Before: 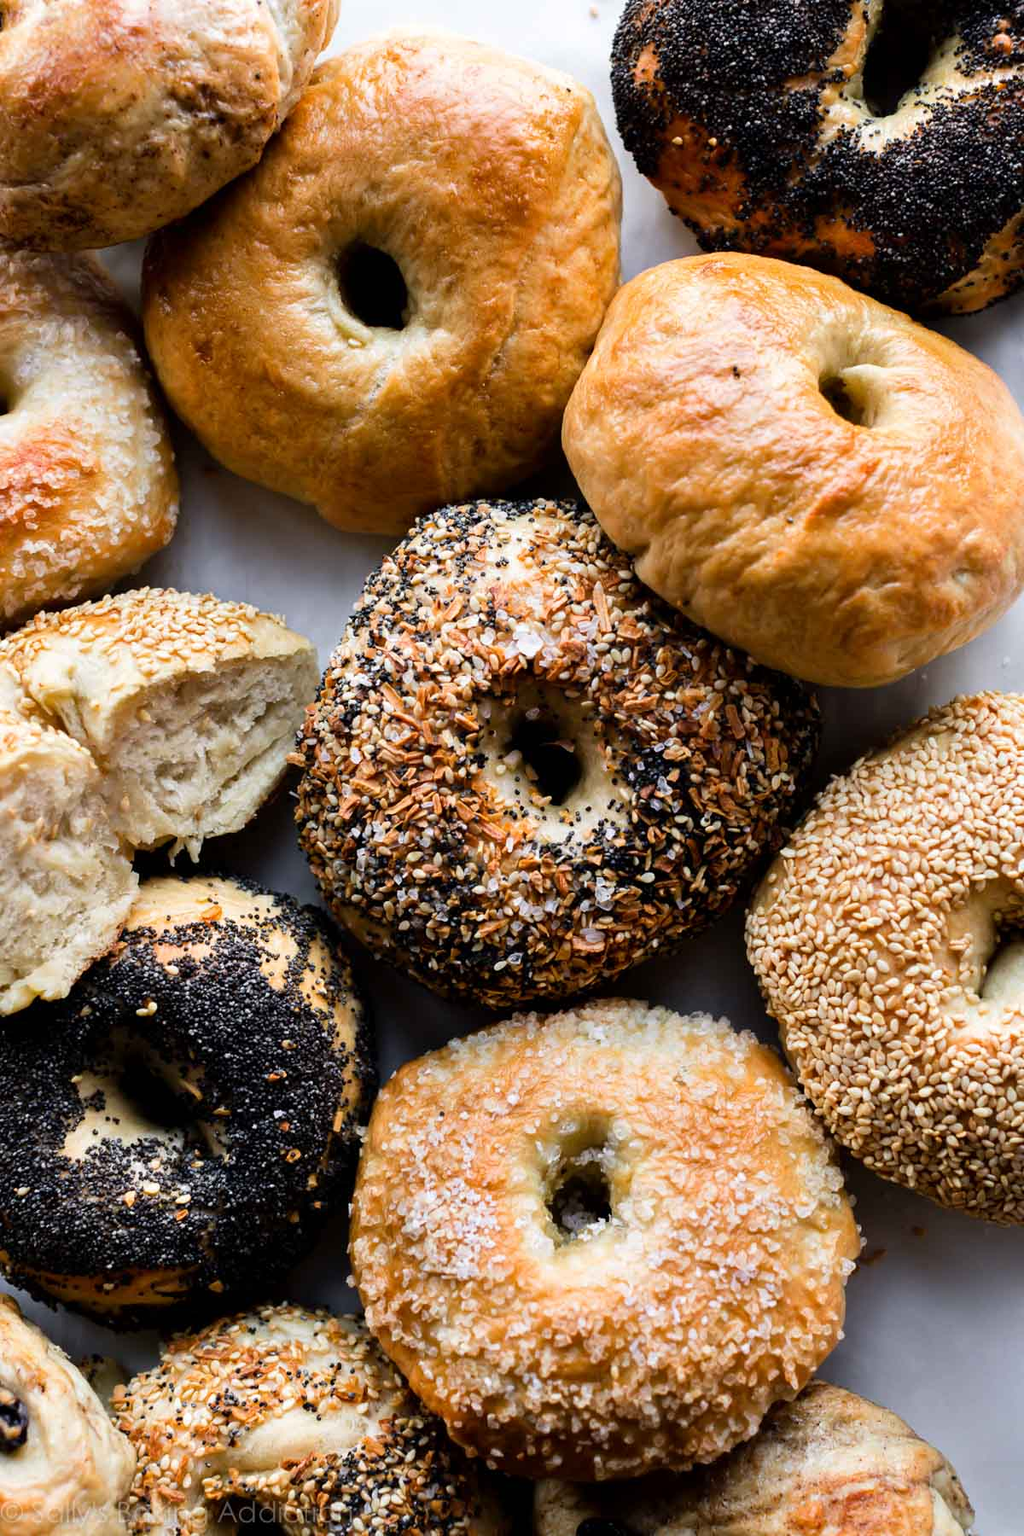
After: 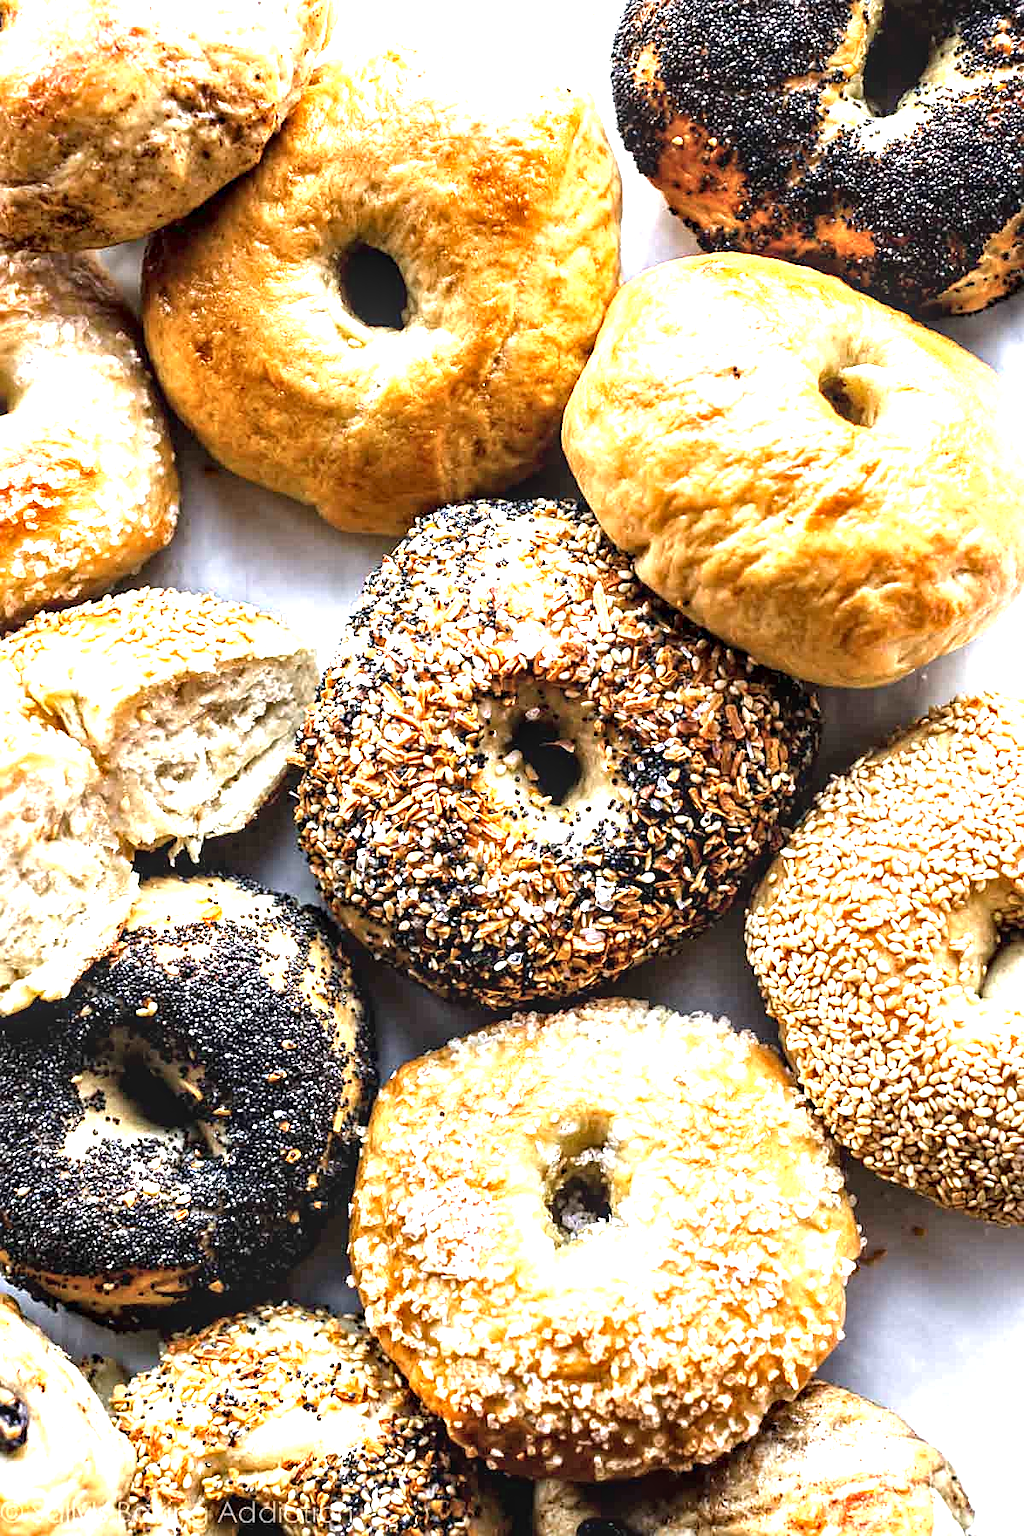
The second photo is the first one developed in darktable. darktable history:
local contrast: detail 130%
exposure: black level correction 0, exposure 1.627 EV, compensate highlight preservation false
sharpen: on, module defaults
color zones: curves: ch0 [(0, 0.5) (0.143, 0.5) (0.286, 0.456) (0.429, 0.5) (0.571, 0.5) (0.714, 0.5) (0.857, 0.5) (1, 0.5)]; ch1 [(0, 0.5) (0.143, 0.5) (0.286, 0.422) (0.429, 0.5) (0.571, 0.5) (0.714, 0.5) (0.857, 0.5) (1, 0.5)]
contrast equalizer: octaves 7, y [[0.511, 0.558, 0.631, 0.632, 0.559, 0.512], [0.5 ×6], [0.507, 0.559, 0.627, 0.644, 0.647, 0.647], [0 ×6], [0 ×6]], mix 0.319
